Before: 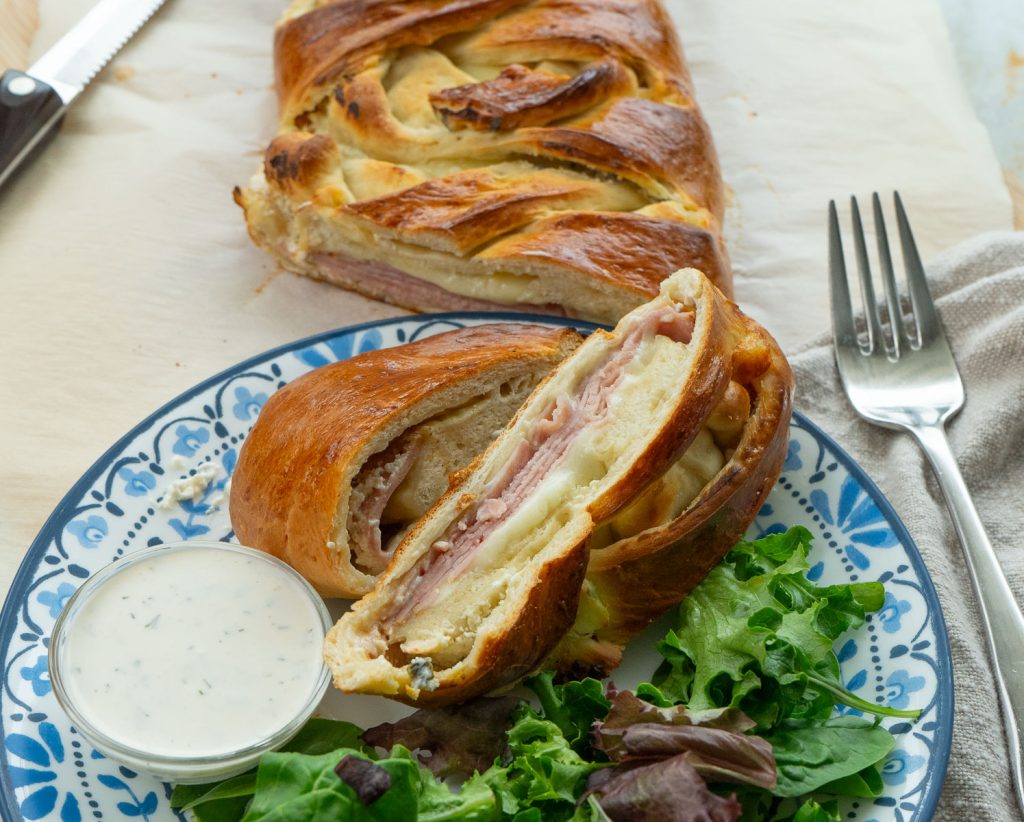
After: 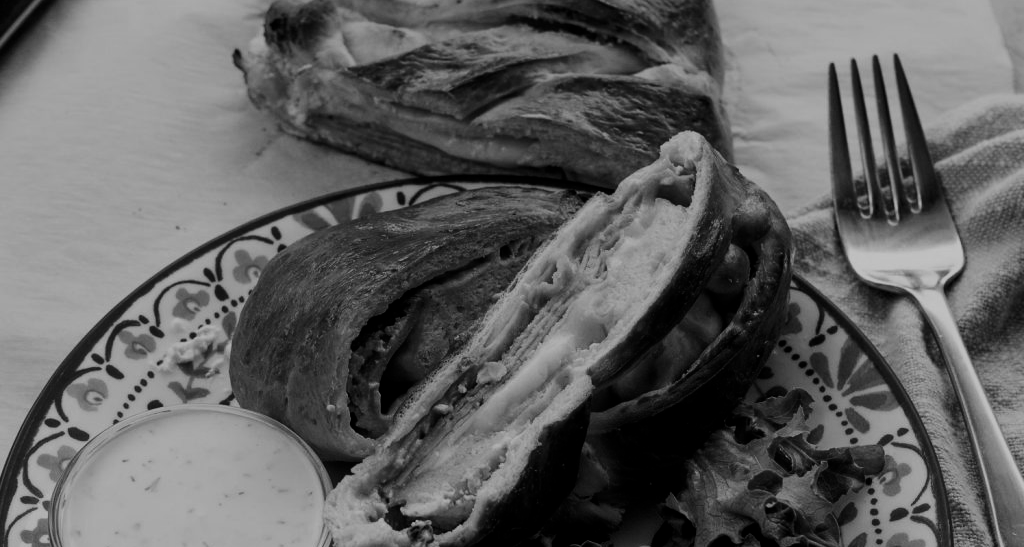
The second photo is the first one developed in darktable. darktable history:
filmic rgb: black relative exposure -5 EV, hardness 2.88, contrast 1.3, highlights saturation mix -30%
color contrast: blue-yellow contrast 0.7
crop: top 16.727%, bottom 16.727%
contrast brightness saturation: contrast -0.03, brightness -0.59, saturation -1
color balance rgb: linear chroma grading › global chroma 33.4%
